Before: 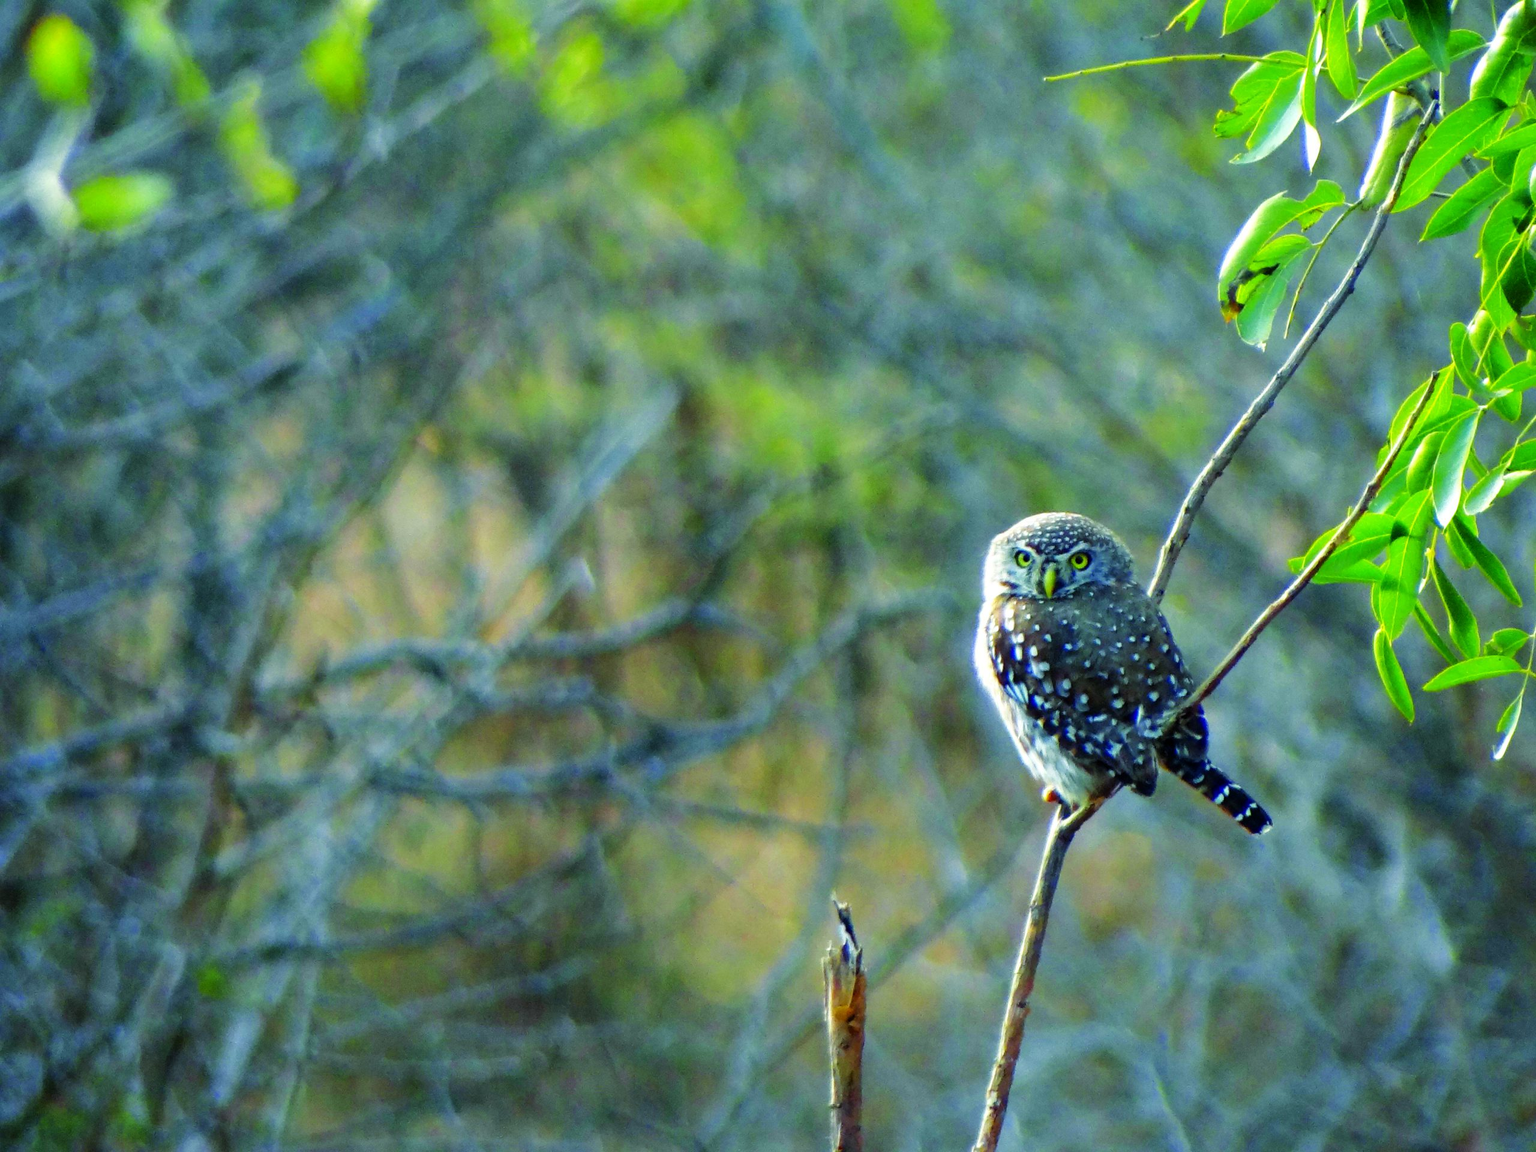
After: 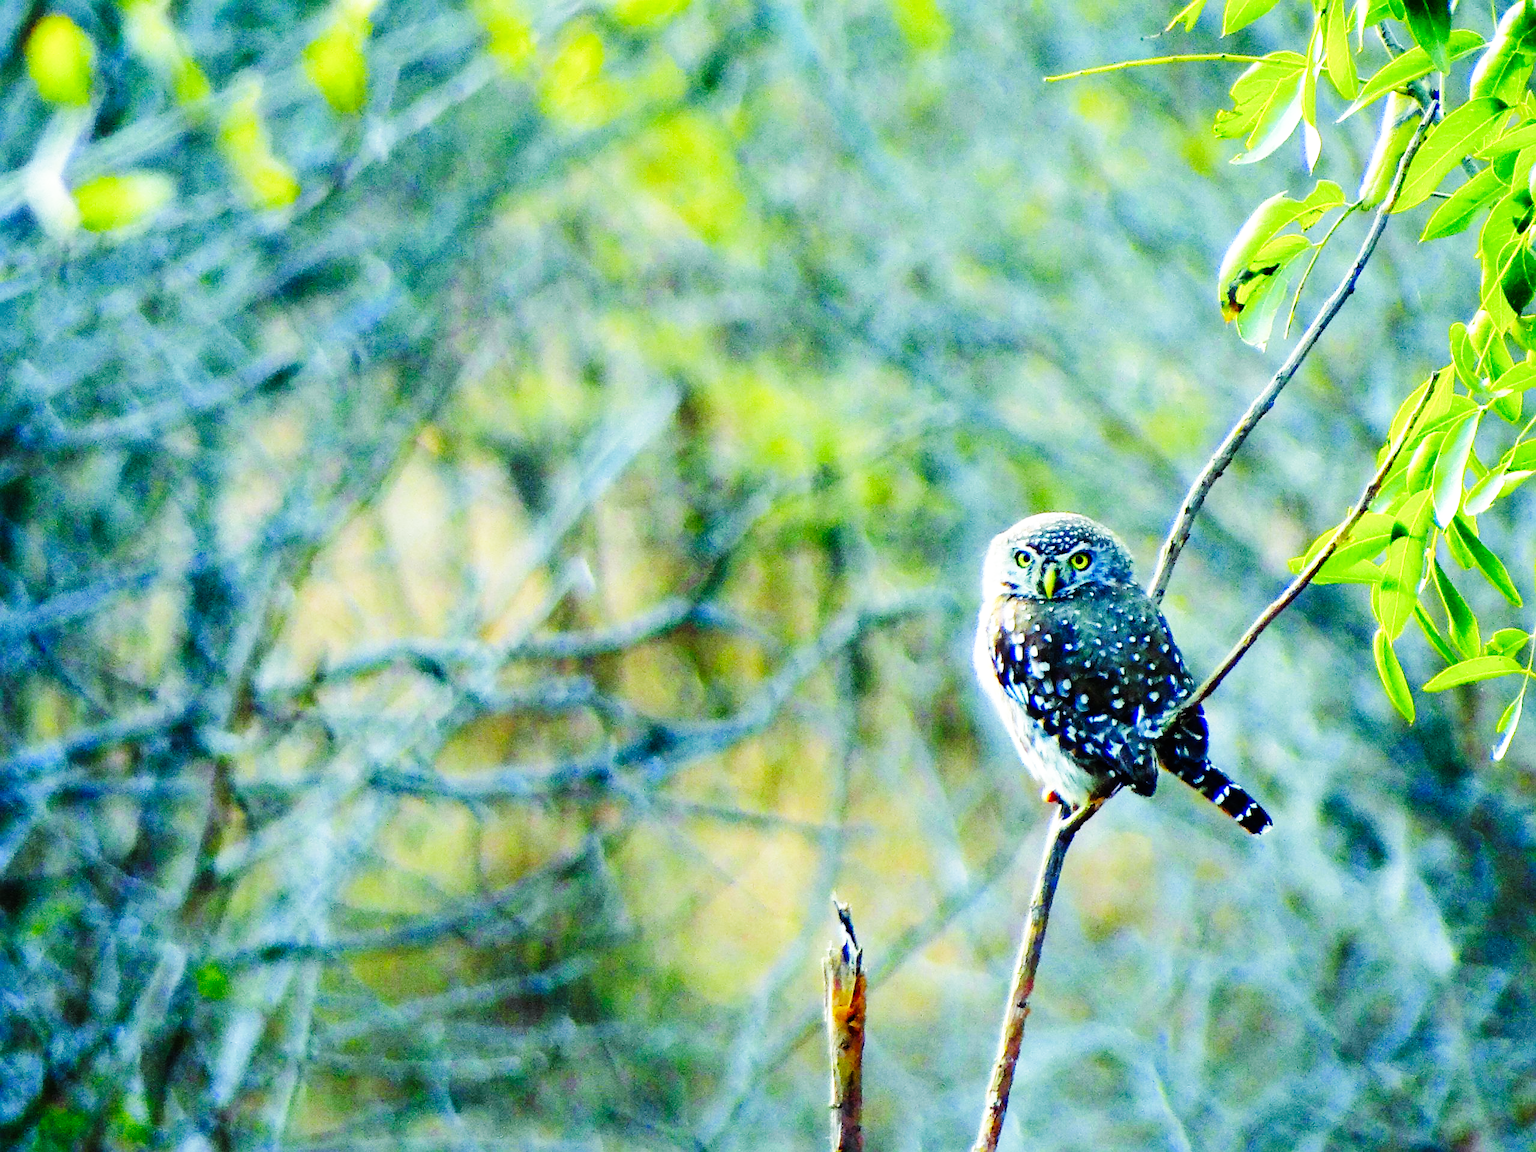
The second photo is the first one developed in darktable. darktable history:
sharpen: on, module defaults
base curve: curves: ch0 [(0, 0) (0, 0) (0.002, 0.001) (0.008, 0.003) (0.019, 0.011) (0.037, 0.037) (0.064, 0.11) (0.102, 0.232) (0.152, 0.379) (0.216, 0.524) (0.296, 0.665) (0.394, 0.789) (0.512, 0.881) (0.651, 0.945) (0.813, 0.986) (1, 1)], preserve colors none
